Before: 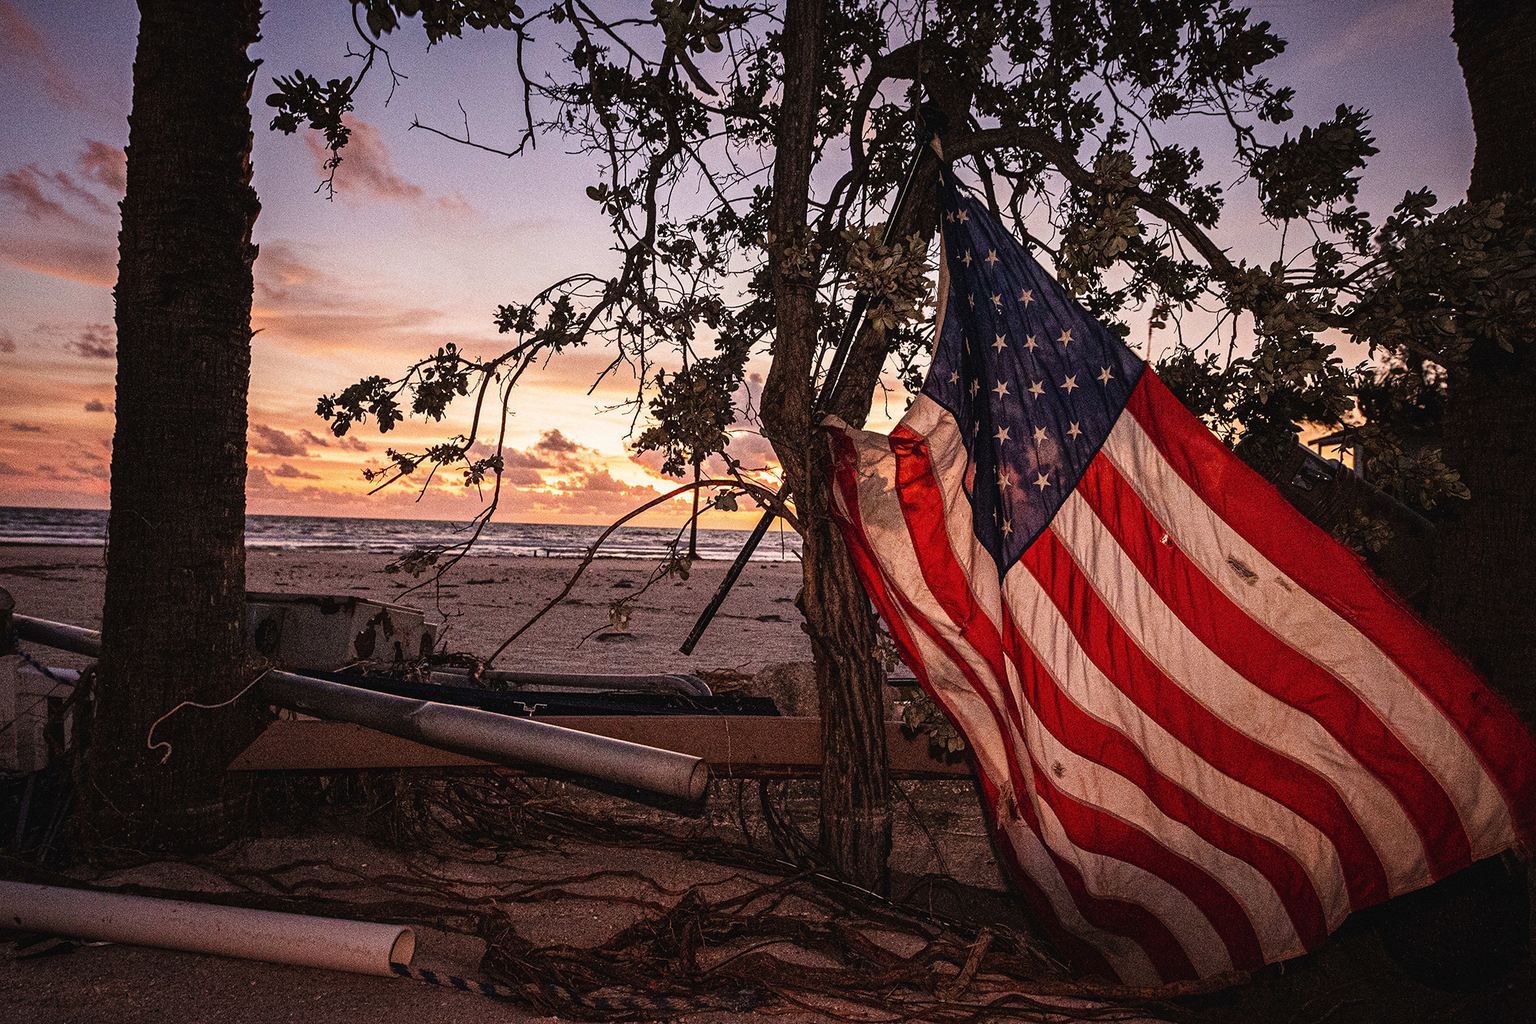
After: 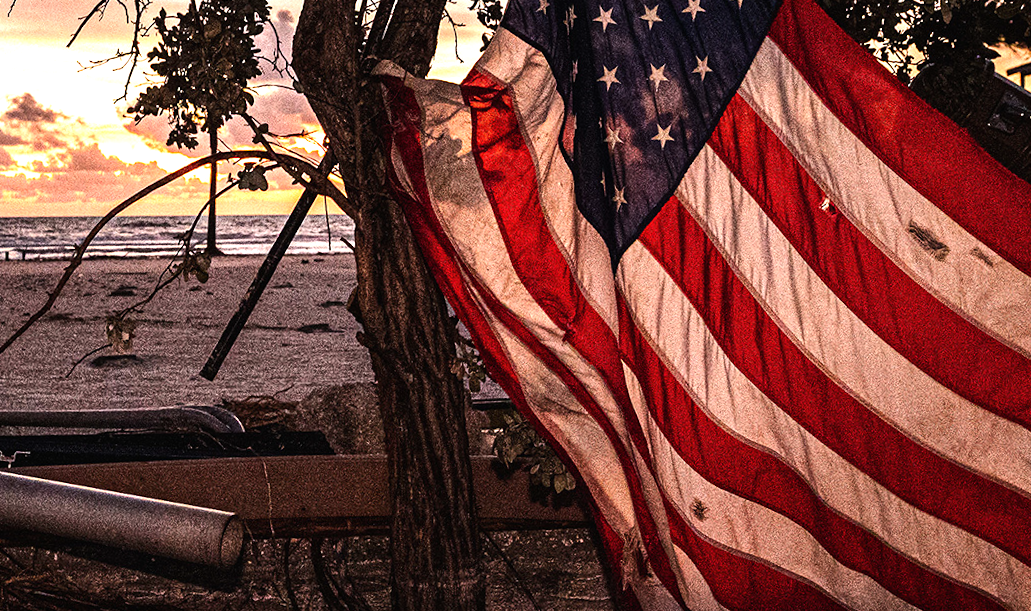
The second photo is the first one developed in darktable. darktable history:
rotate and perspective: rotation -2.29°, automatic cropping off
crop: left 35.03%, top 36.625%, right 14.663%, bottom 20.057%
tone equalizer "contrast tone curve: medium": -8 EV -0.75 EV, -7 EV -0.7 EV, -6 EV -0.6 EV, -5 EV -0.4 EV, -3 EV 0.4 EV, -2 EV 0.6 EV, -1 EV 0.7 EV, +0 EV 0.75 EV, edges refinement/feathering 500, mask exposure compensation -1.57 EV, preserve details no
